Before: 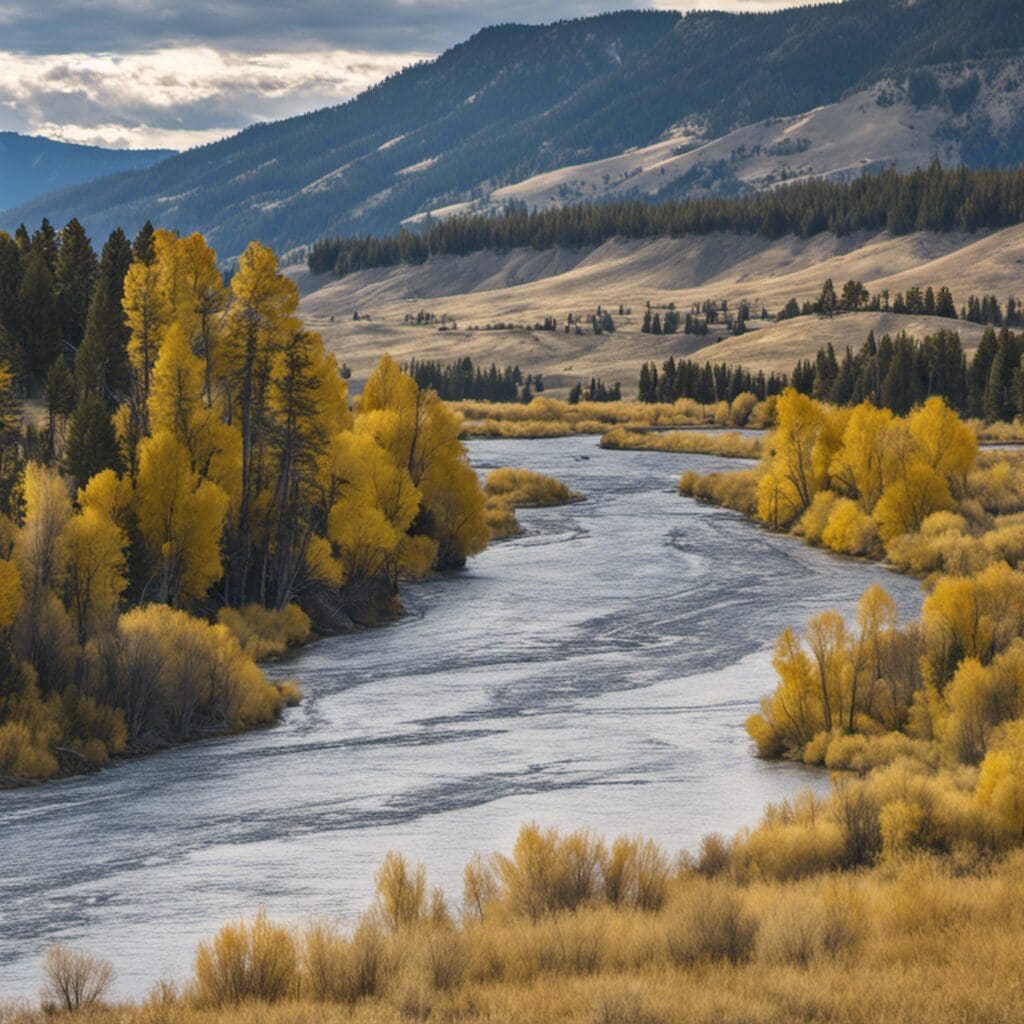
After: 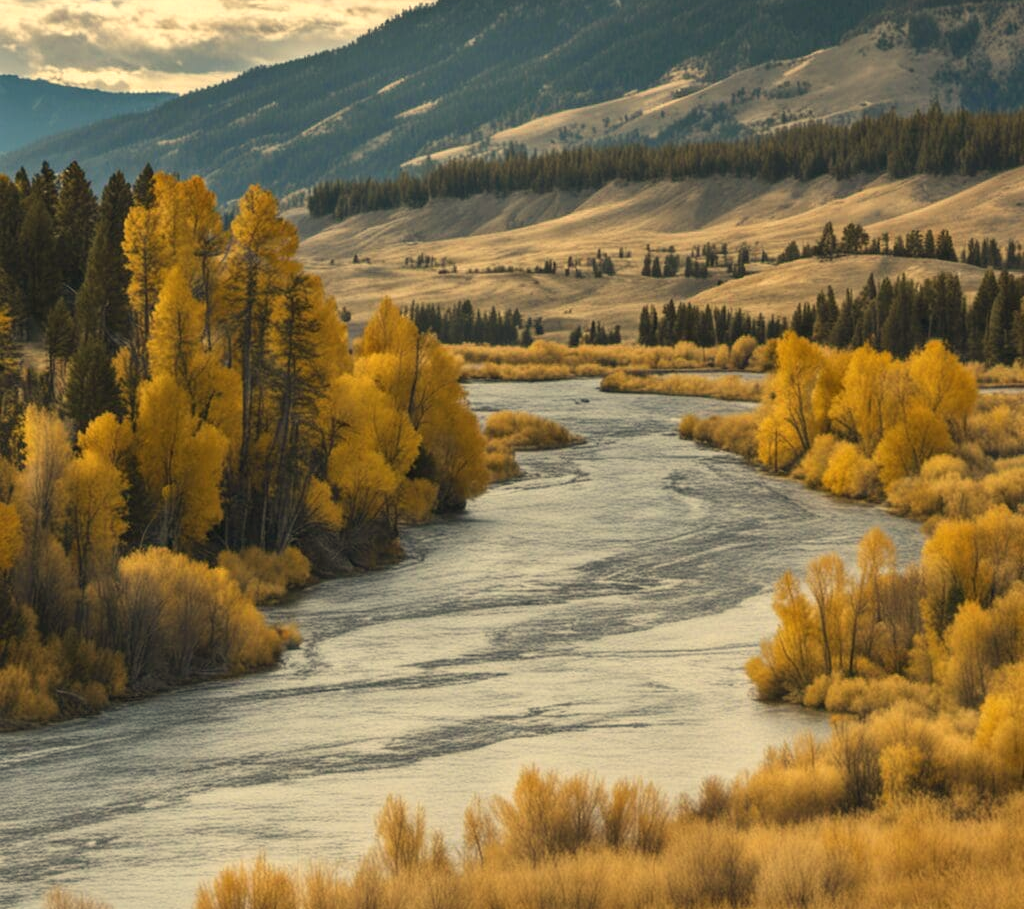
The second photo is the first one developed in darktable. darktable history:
white balance: red 1.08, blue 0.791
crop and rotate: top 5.609%, bottom 5.609%
